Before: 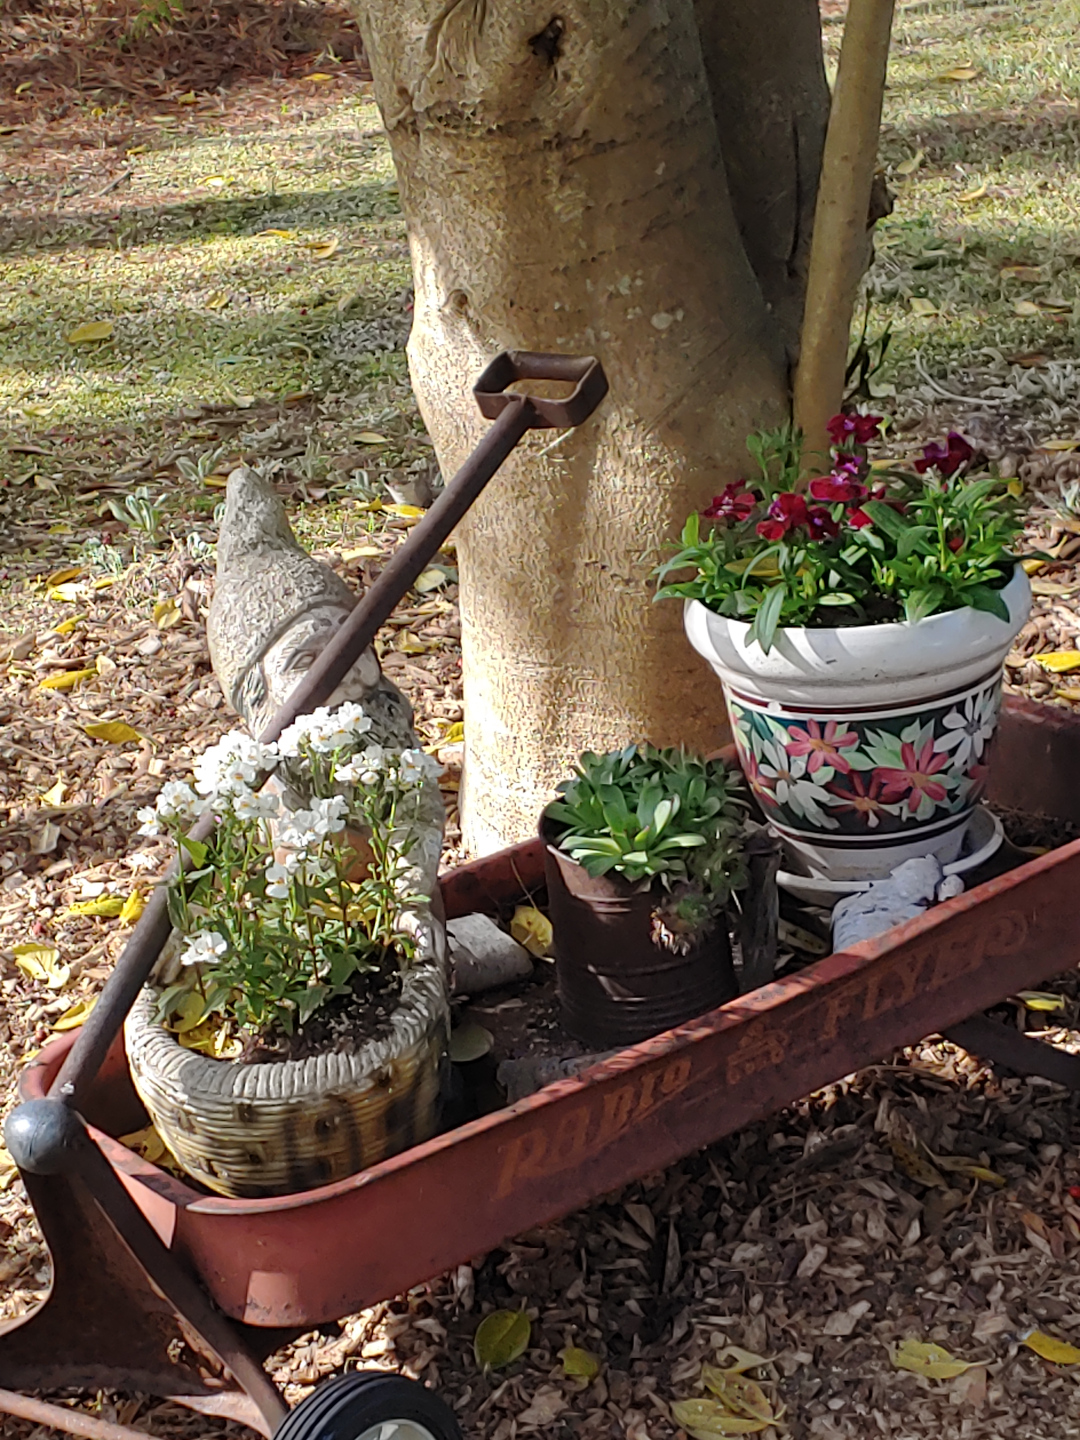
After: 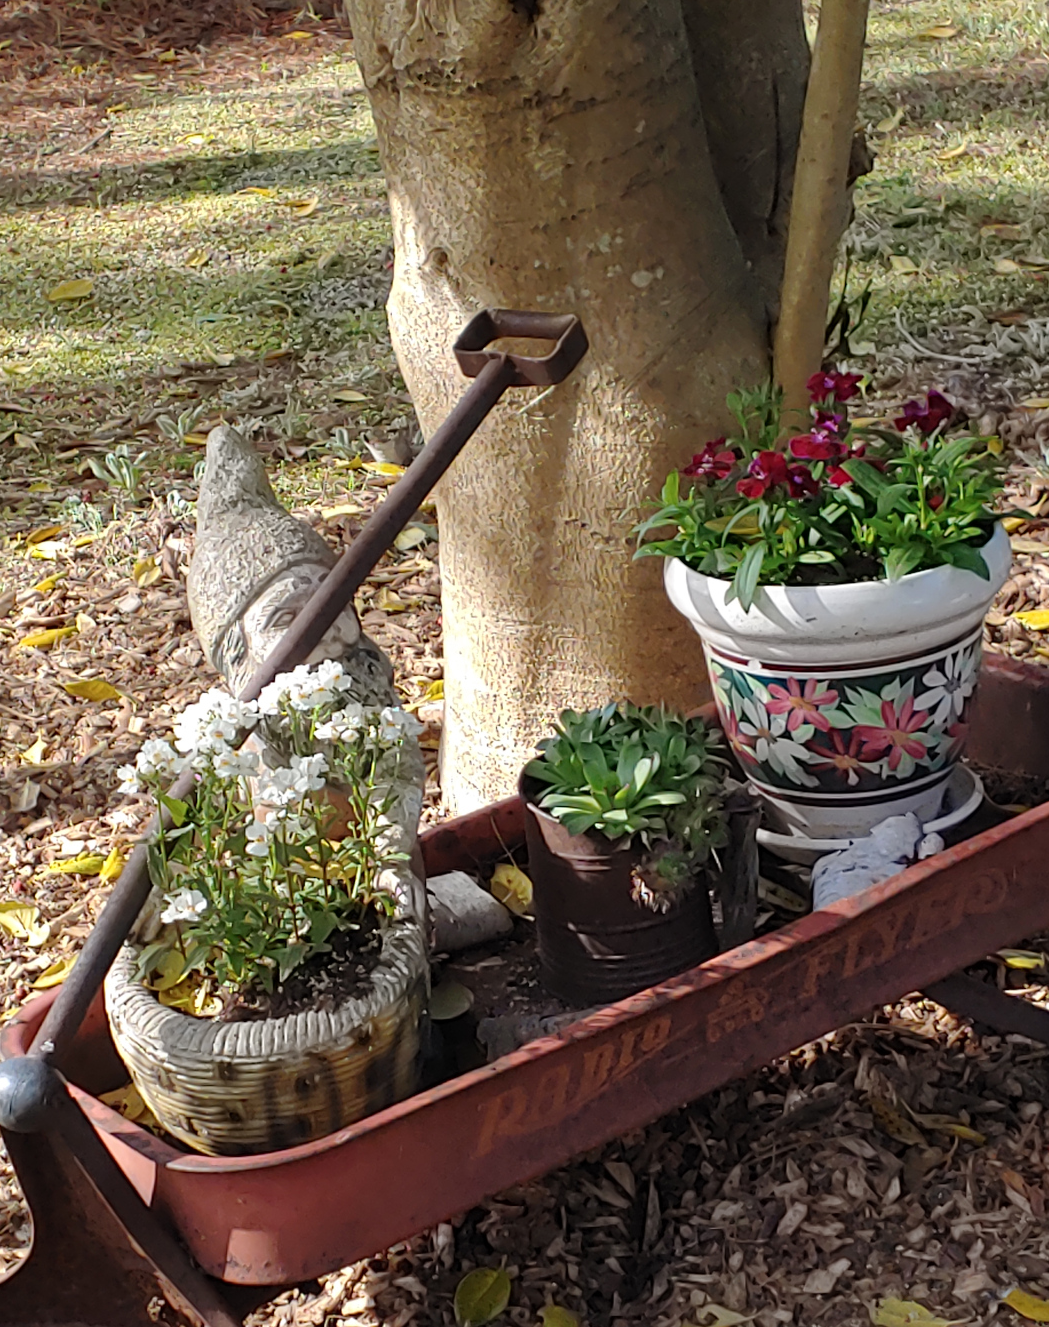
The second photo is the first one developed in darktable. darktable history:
shadows and highlights: radius 330.21, shadows 54.72, highlights -99.54, compress 94.24%, soften with gaussian
crop: left 1.871%, top 2.967%, right 0.964%, bottom 4.842%
